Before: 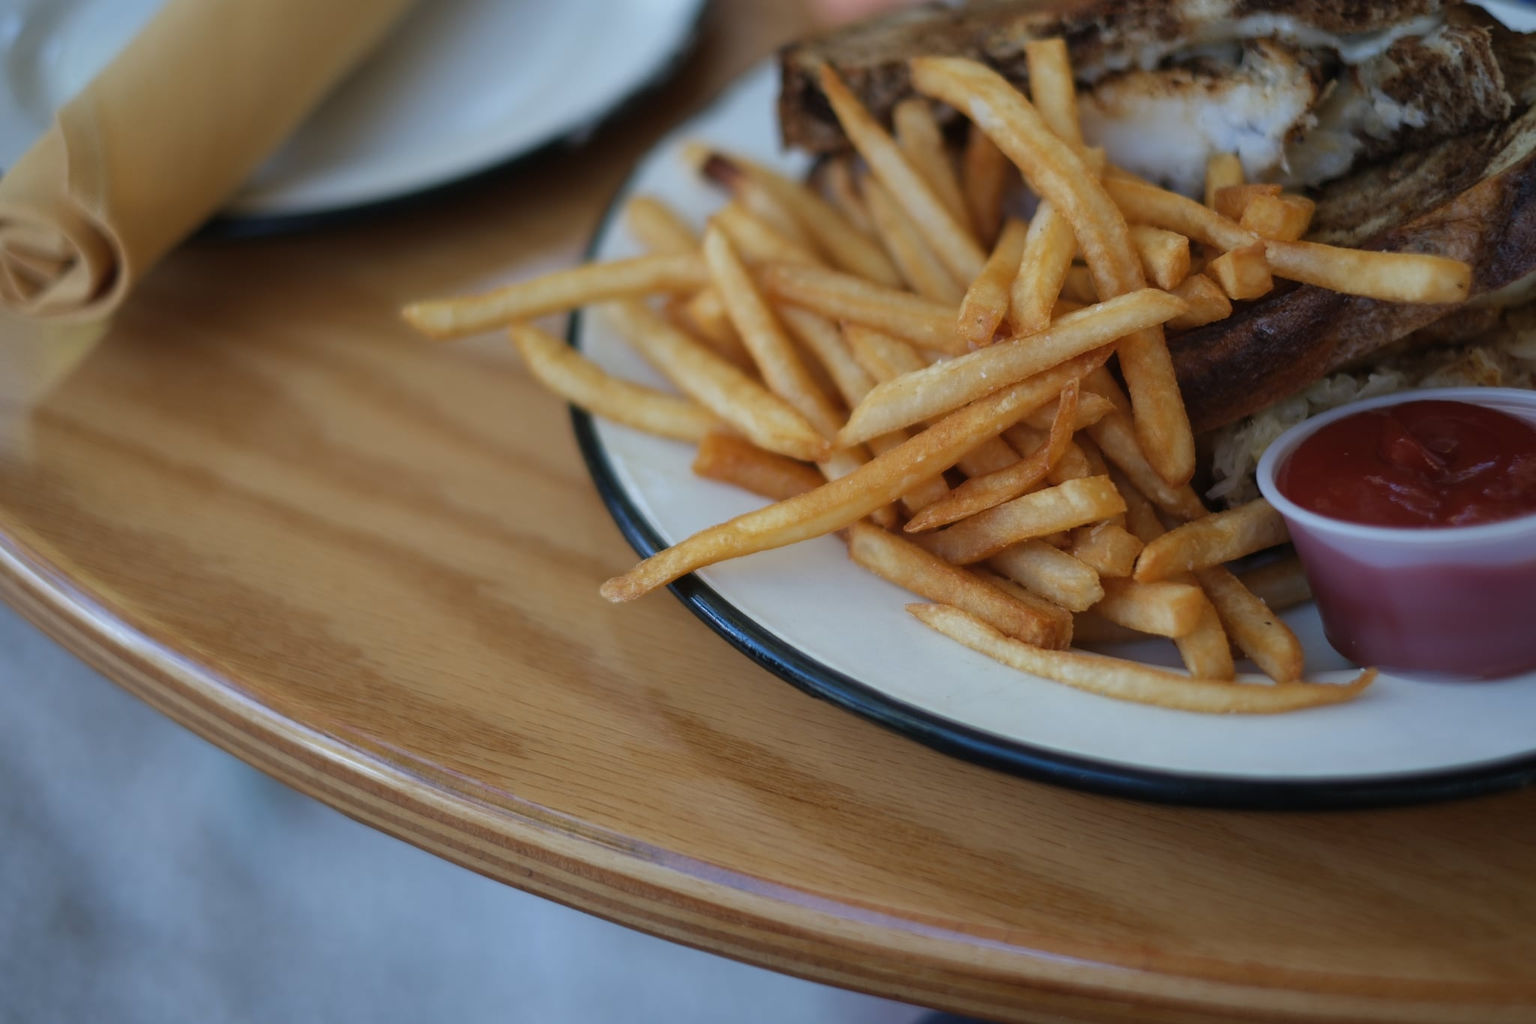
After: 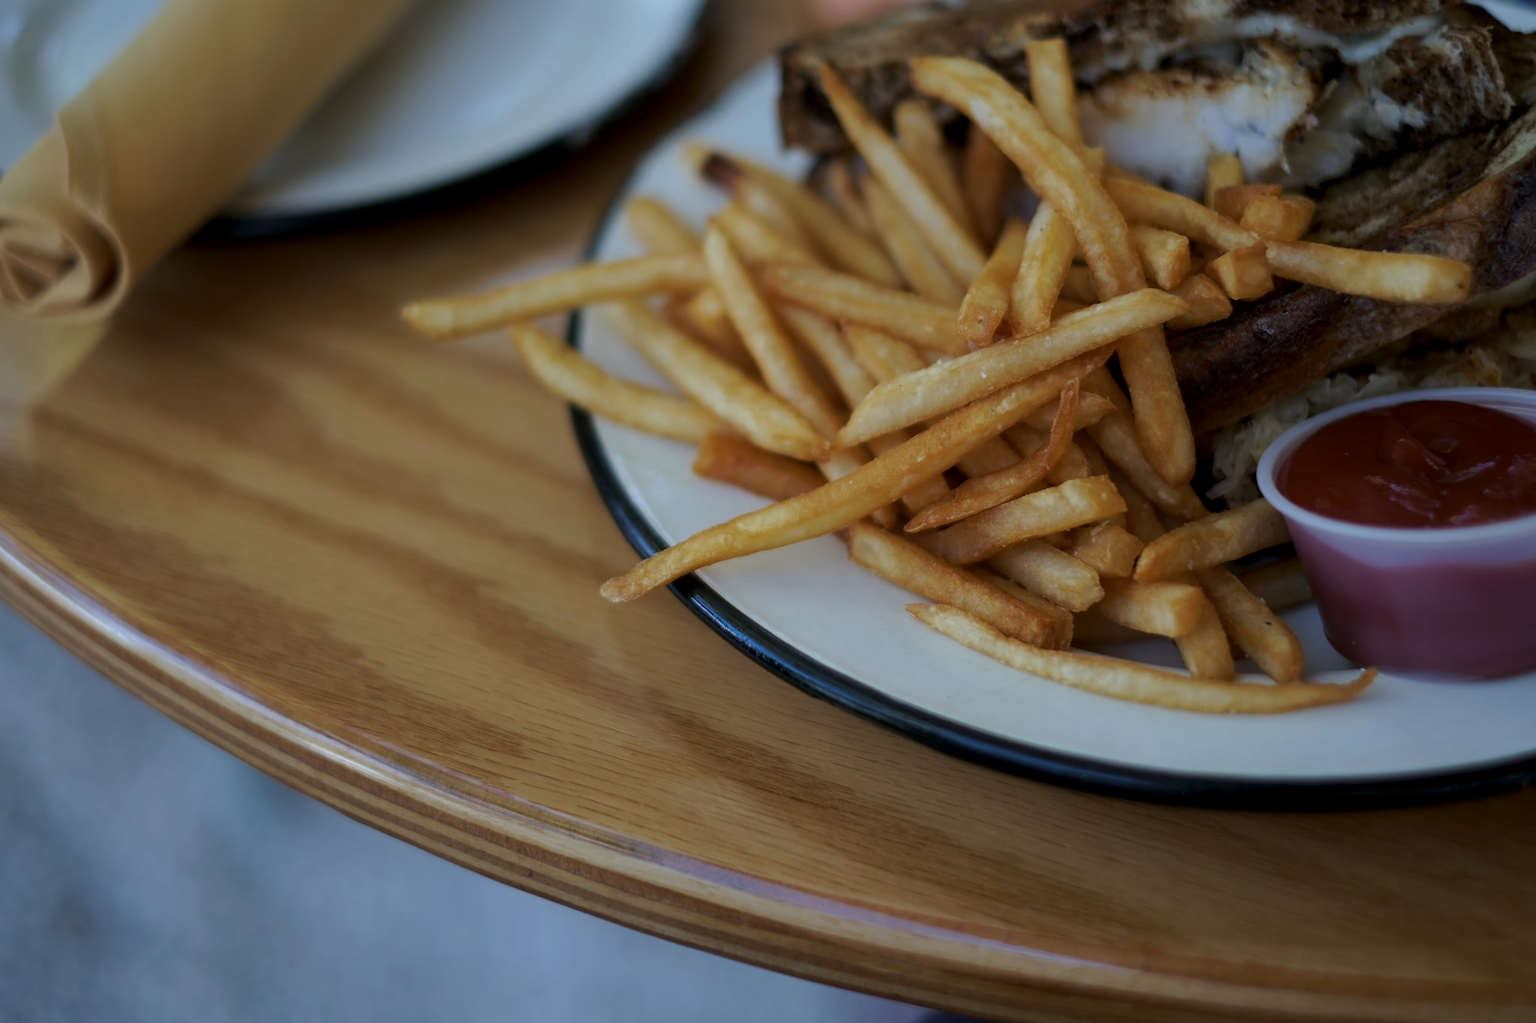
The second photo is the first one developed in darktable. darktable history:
tone curve: curves: ch0 [(0, 0) (0.003, 0.002) (0.011, 0.009) (0.025, 0.021) (0.044, 0.037) (0.069, 0.058) (0.1, 0.084) (0.136, 0.114) (0.177, 0.149) (0.224, 0.188) (0.277, 0.232) (0.335, 0.281) (0.399, 0.341) (0.468, 0.416) (0.543, 0.496) (0.623, 0.574) (0.709, 0.659) (0.801, 0.754) (0.898, 0.876) (1, 1)], preserve colors none
color look up table: target L [79.39, 71.14, 58.87, 43.91, 200.1, 100, 78.08, 67.52, 64.14, 58.03, 53.1, 50.39, 43.03, 36.85, 56.3, 50.74, 41.85, 37.31, 30.15, 18.72, 70.62, 68.26, 51.83, 48.65, 0 ×25], target a [-1.004, -21.15, -36.47, -12.91, -0.013, 0, -2.046, 12.82, 15.55, 32.11, -0.298, 45.47, 47.36, 15.55, 8.521, 44.77, 9.629, -0.229, 24.37, 0.144, -25.04, -0.867, -17.42, -2.983, 0 ×25], target b [-0.681, 50.65, 27.49, 21.41, 0.166, -0.004, 64.93, 60.11, 13.1, 54.21, -0.2, 12.26, 25.38, 15.24, -21.49, -14.41, -42.44, -1.183, -21.39, -1.189, -1.94, -0.986, -24.8, -23.04, 0 ×25], num patches 24
